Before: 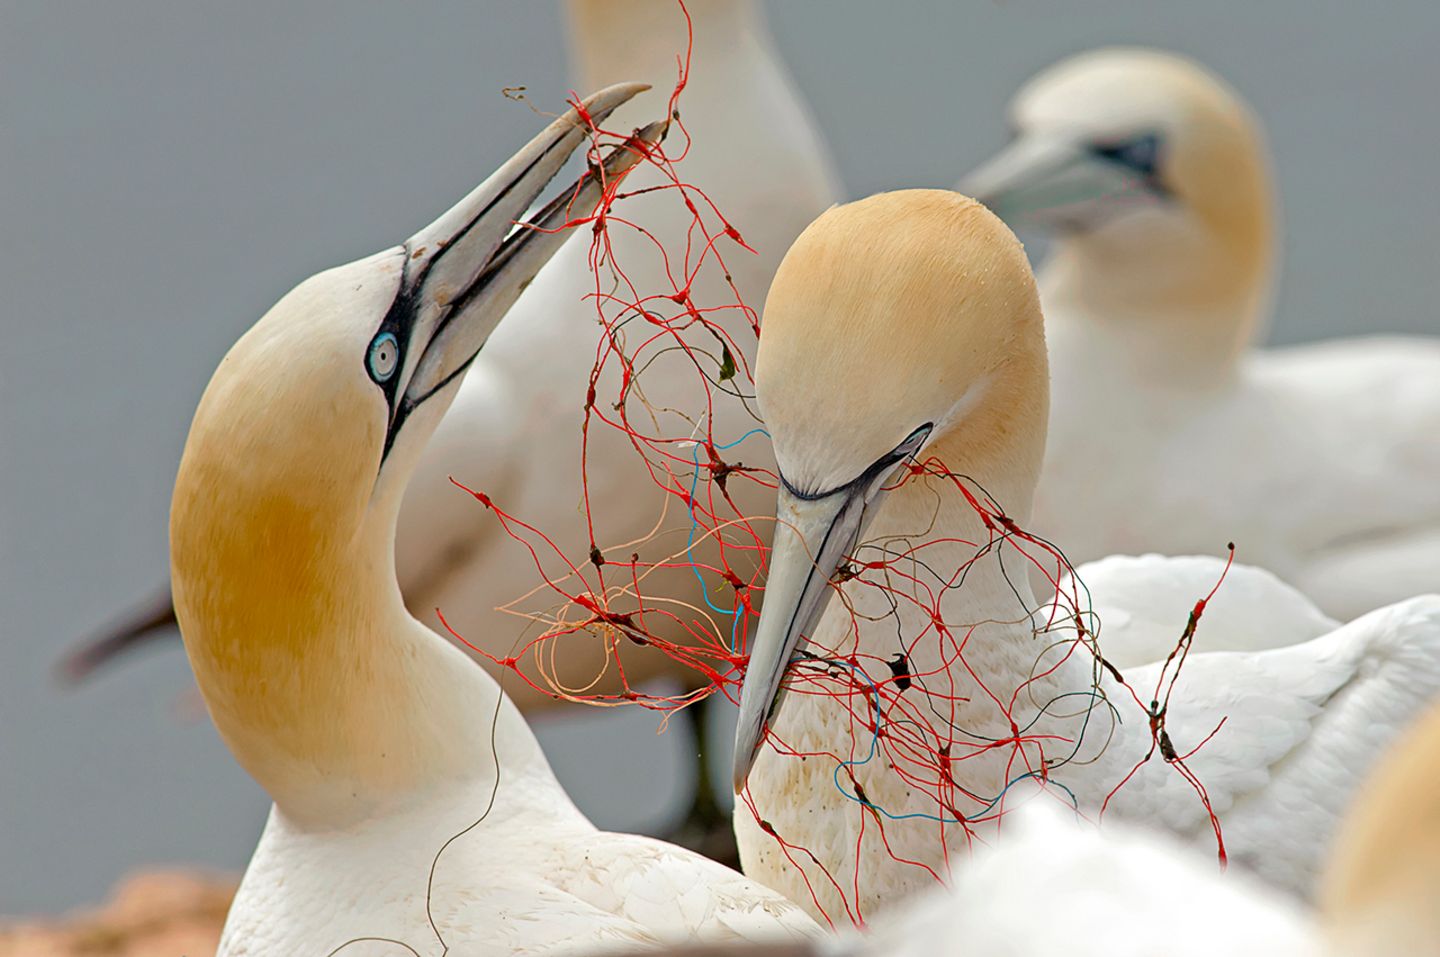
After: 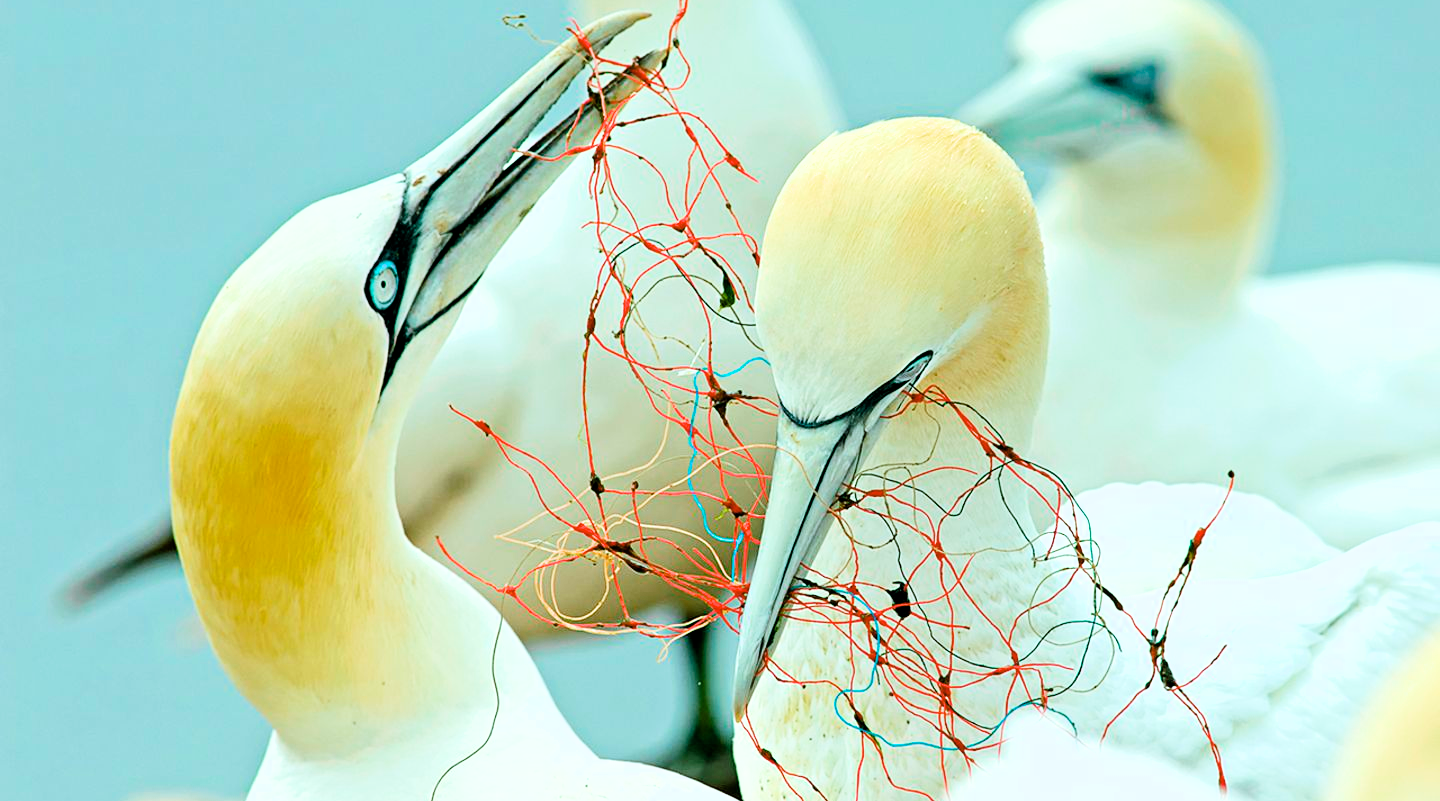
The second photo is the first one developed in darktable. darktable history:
crop: top 7.625%, bottom 8.027%
exposure: black level correction 0, exposure 1.1 EV, compensate highlight preservation false
color balance rgb: shadows lift › chroma 11.71%, shadows lift › hue 133.46°, power › chroma 2.15%, power › hue 166.83°, highlights gain › chroma 4%, highlights gain › hue 200.2°, perceptual saturation grading › global saturation 18.05%
filmic rgb: black relative exposure -16 EV, white relative exposure 6.29 EV, hardness 5.1, contrast 1.35
